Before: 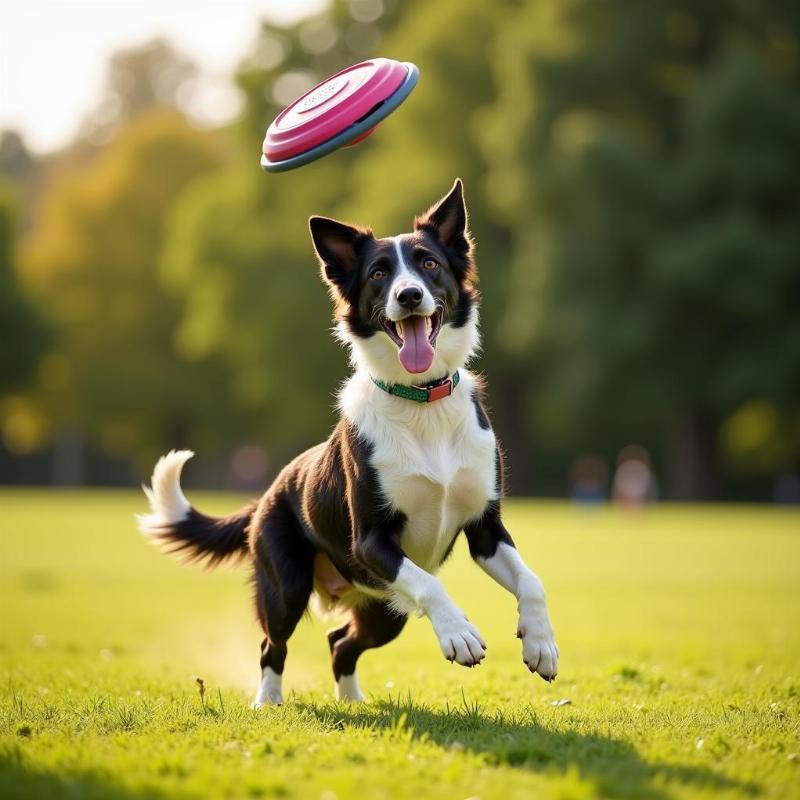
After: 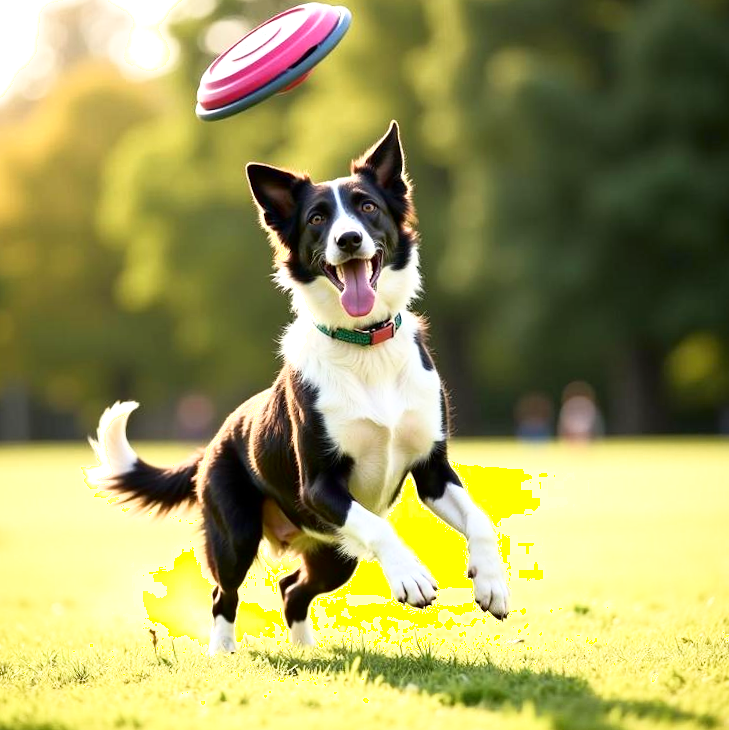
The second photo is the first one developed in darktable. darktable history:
tone equalizer: -7 EV 0.19 EV, -6 EV 0.159 EV, -5 EV 0.058 EV, -4 EV 0.058 EV, -2 EV -0.019 EV, -1 EV -0.043 EV, +0 EV -0.062 EV
exposure: exposure 0.76 EV, compensate exposure bias true, compensate highlight preservation false
crop and rotate: angle 1.92°, left 5.81%, top 5.715%
shadows and highlights: shadows -60.65, white point adjustment -5.33, highlights 60.18
